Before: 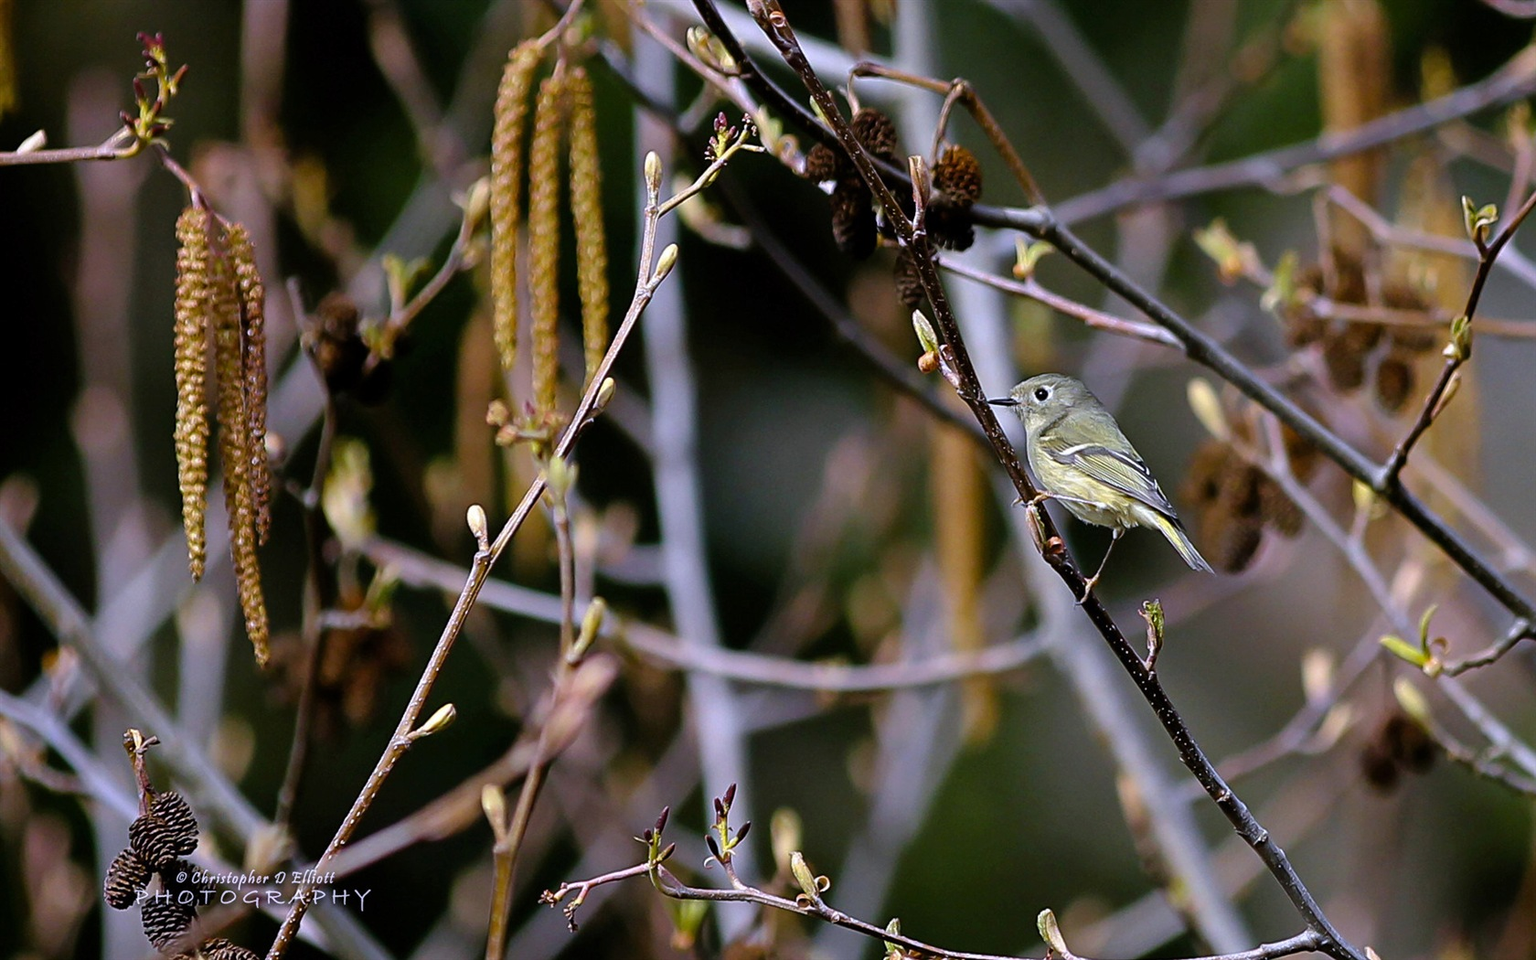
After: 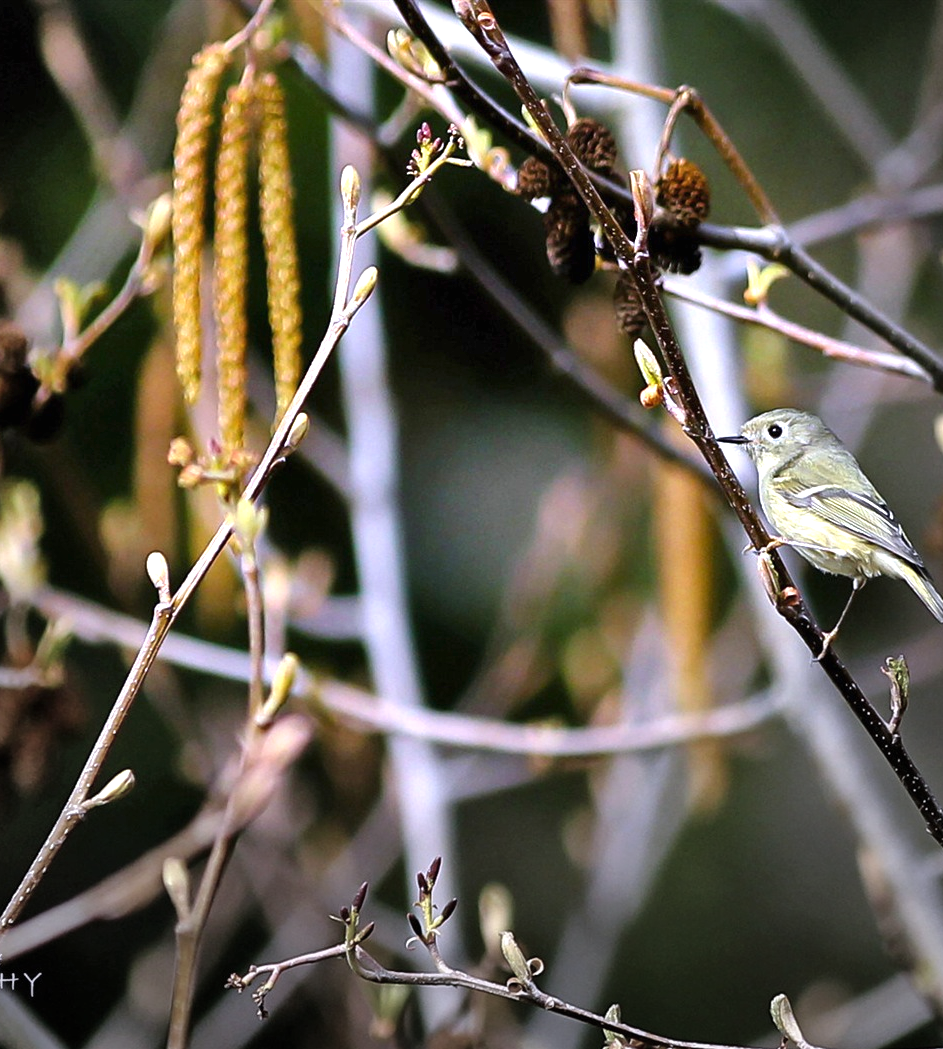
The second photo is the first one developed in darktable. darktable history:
crop: left 21.713%, right 22.118%, bottom 0.004%
exposure: black level correction 0, exposure 1.031 EV, compensate highlight preservation false
vignetting: fall-off start 66.97%, center (-0.067, -0.308), width/height ratio 1.012
shadows and highlights: shadows 58.76, soften with gaussian
